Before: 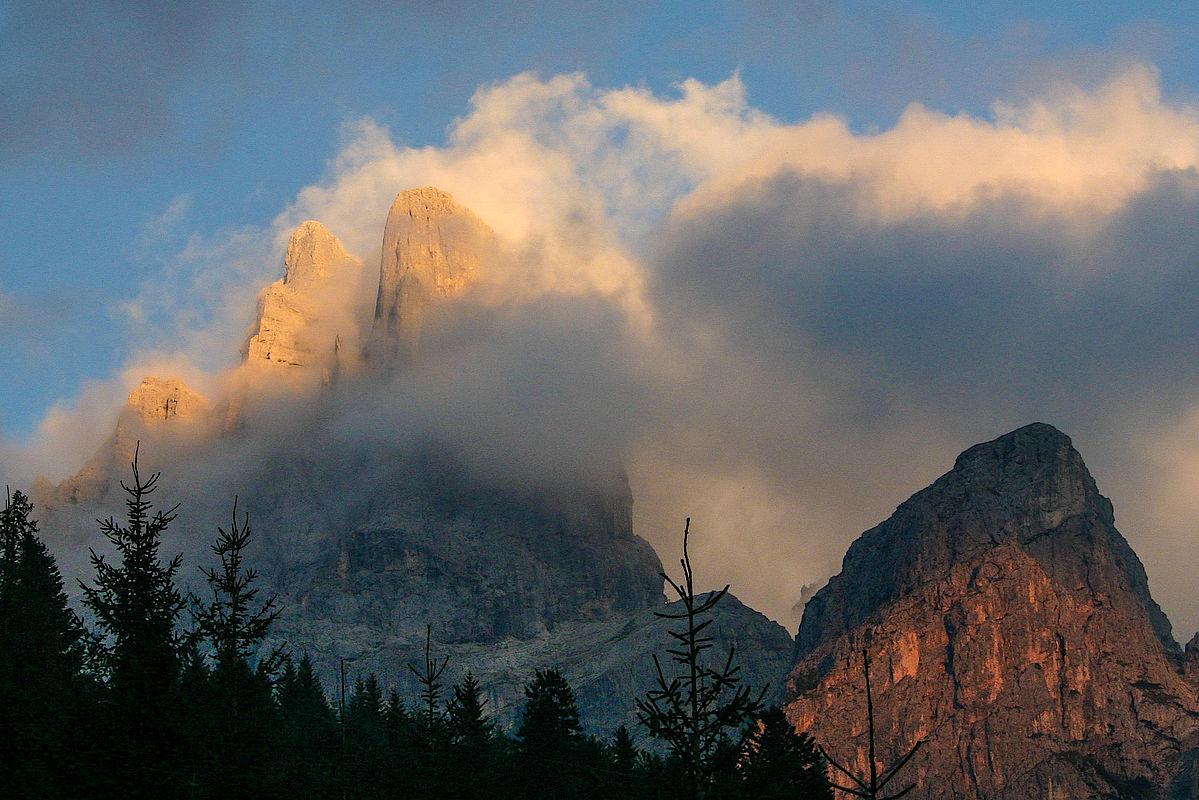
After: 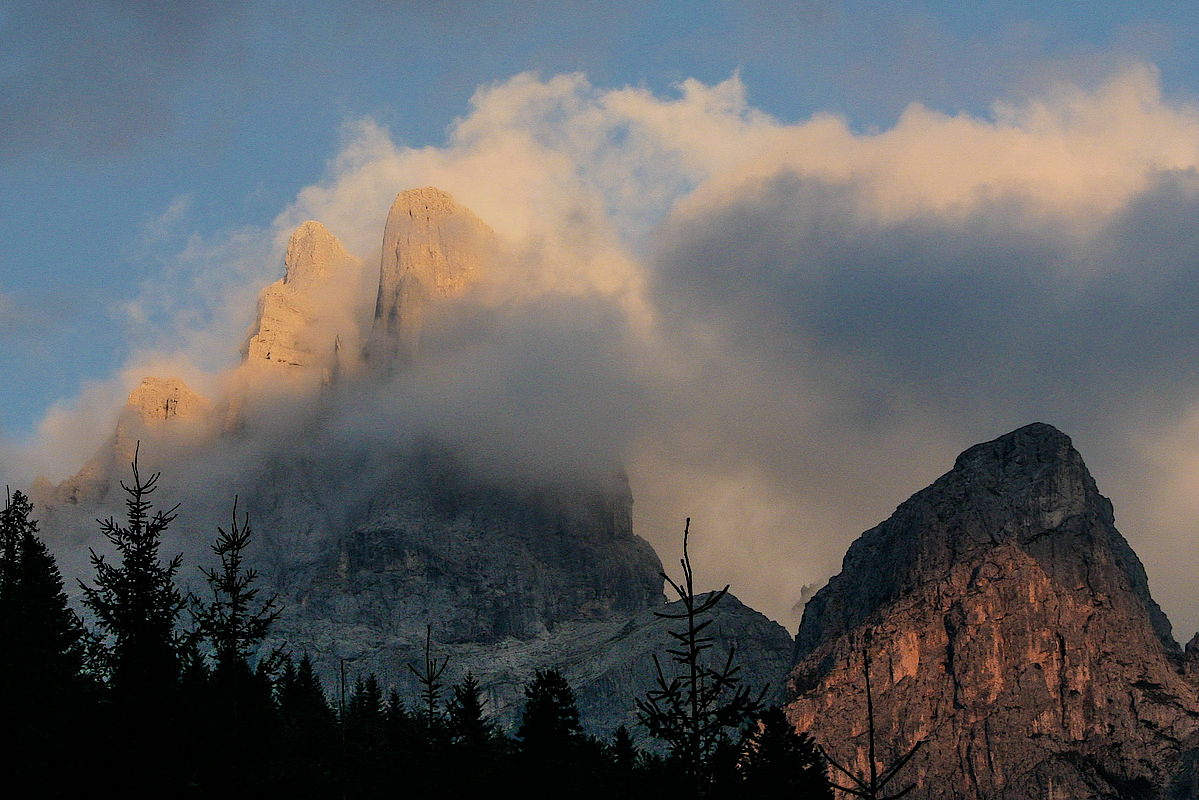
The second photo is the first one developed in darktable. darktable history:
contrast brightness saturation: saturation -0.17
filmic rgb: black relative exposure -7.65 EV, white relative exposure 4.56 EV, hardness 3.61, color science v6 (2022)
